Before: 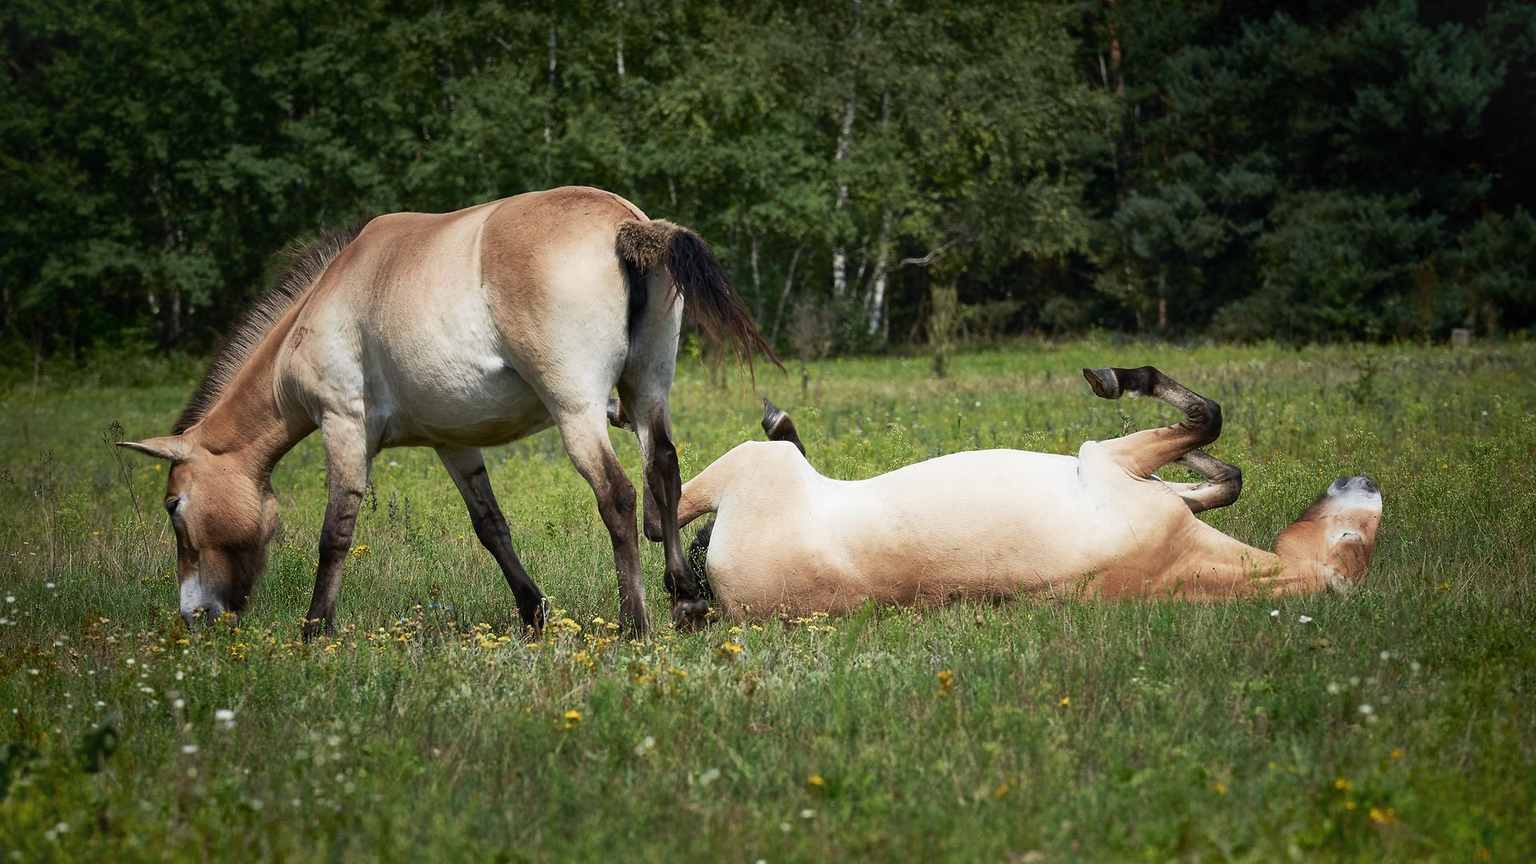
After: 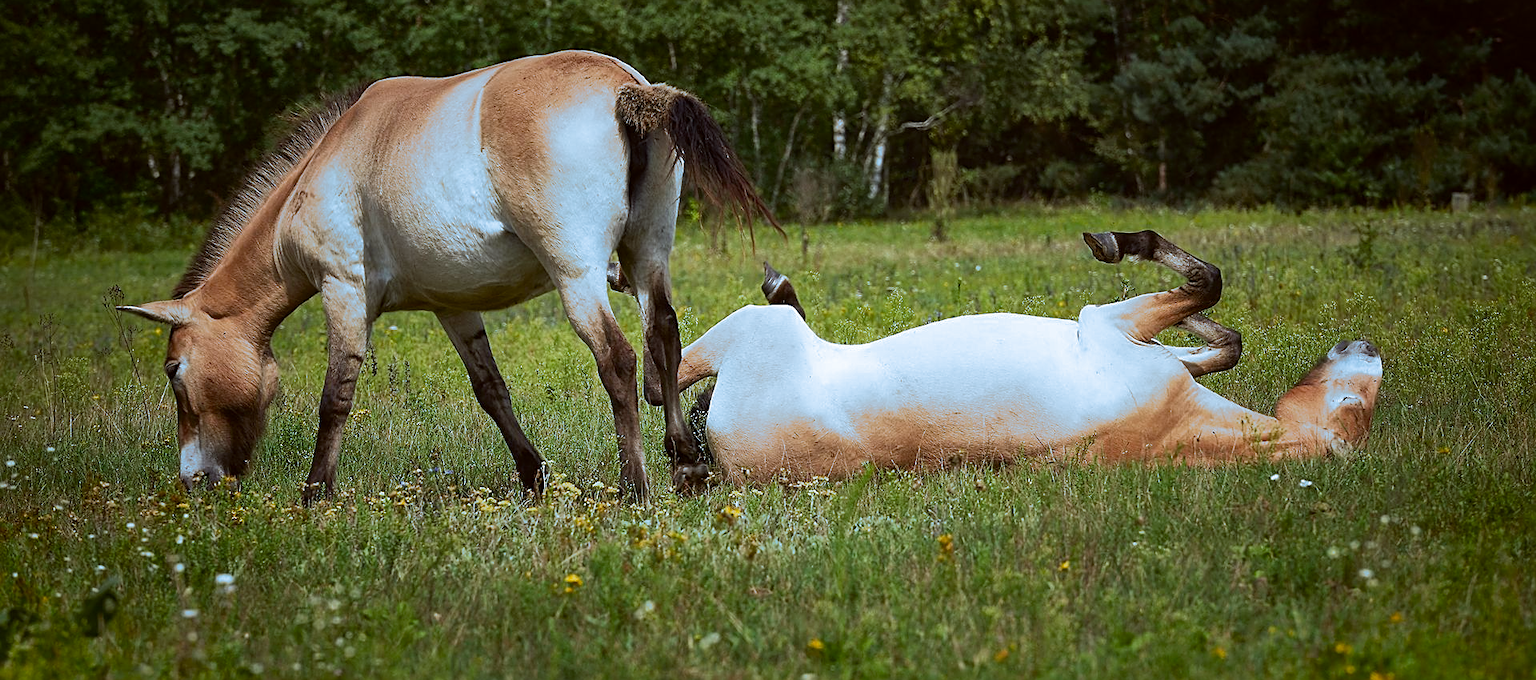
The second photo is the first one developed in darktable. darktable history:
split-toning: shadows › hue 351.18°, shadows › saturation 0.86, highlights › hue 218.82°, highlights › saturation 0.73, balance -19.167
color balance rgb: perceptual saturation grading › global saturation 8.89%, saturation formula JzAzBz (2021)
sharpen: on, module defaults
color correction: highlights a* -3.28, highlights b* -6.24, shadows a* 3.1, shadows b* 5.19
crop and rotate: top 15.774%, bottom 5.506%
